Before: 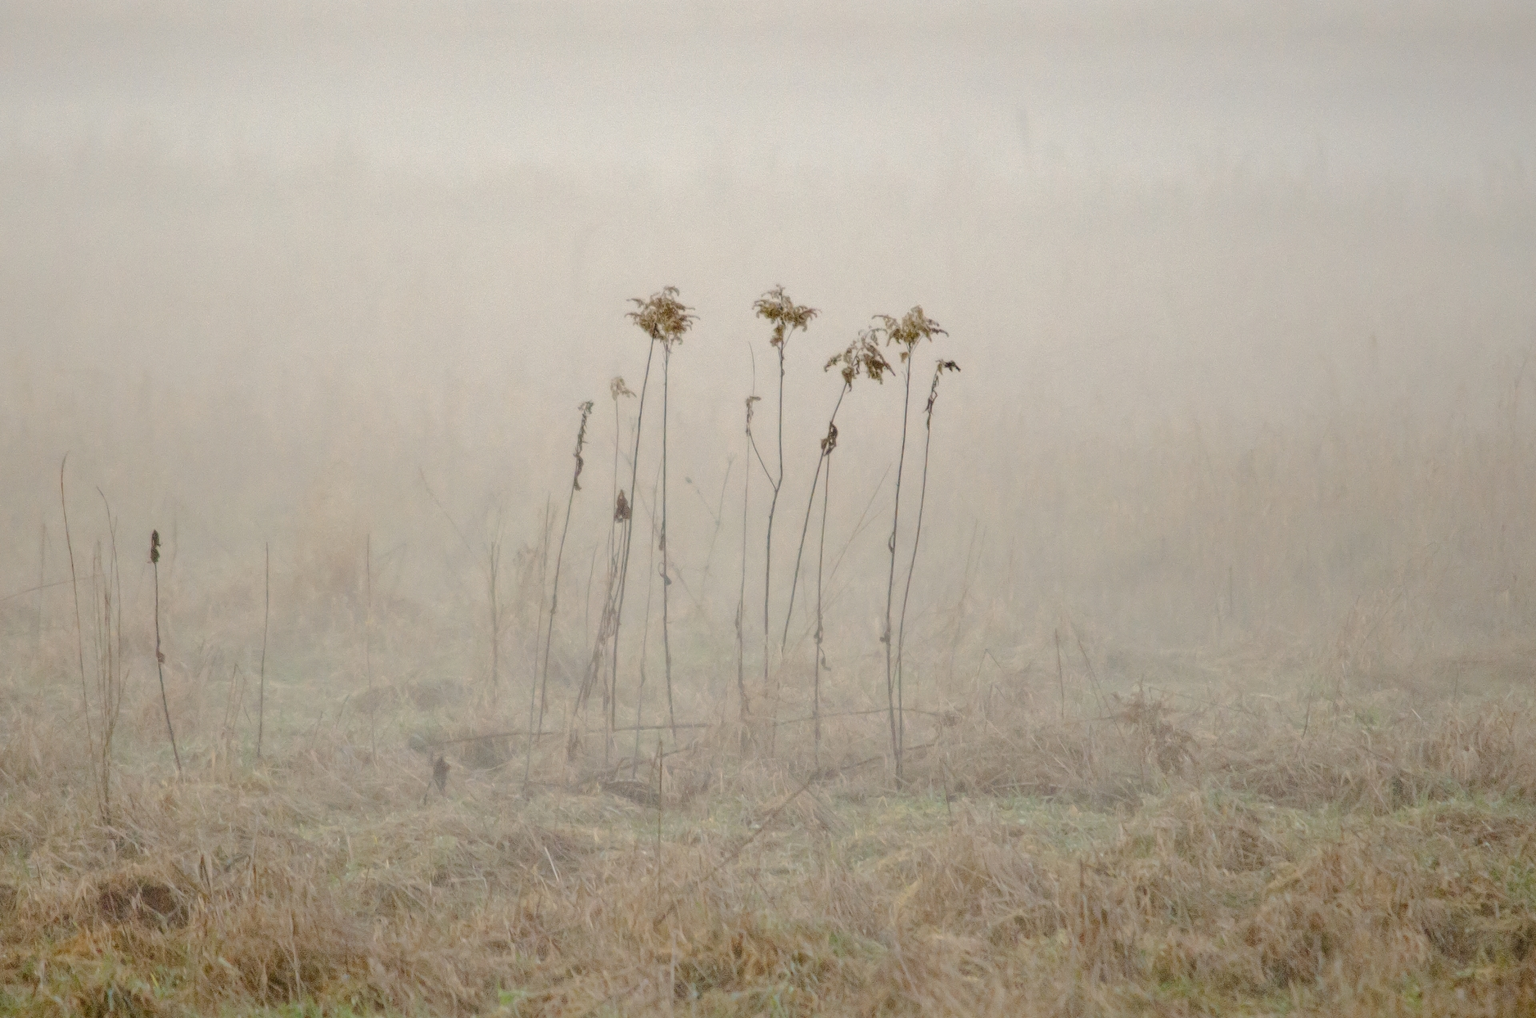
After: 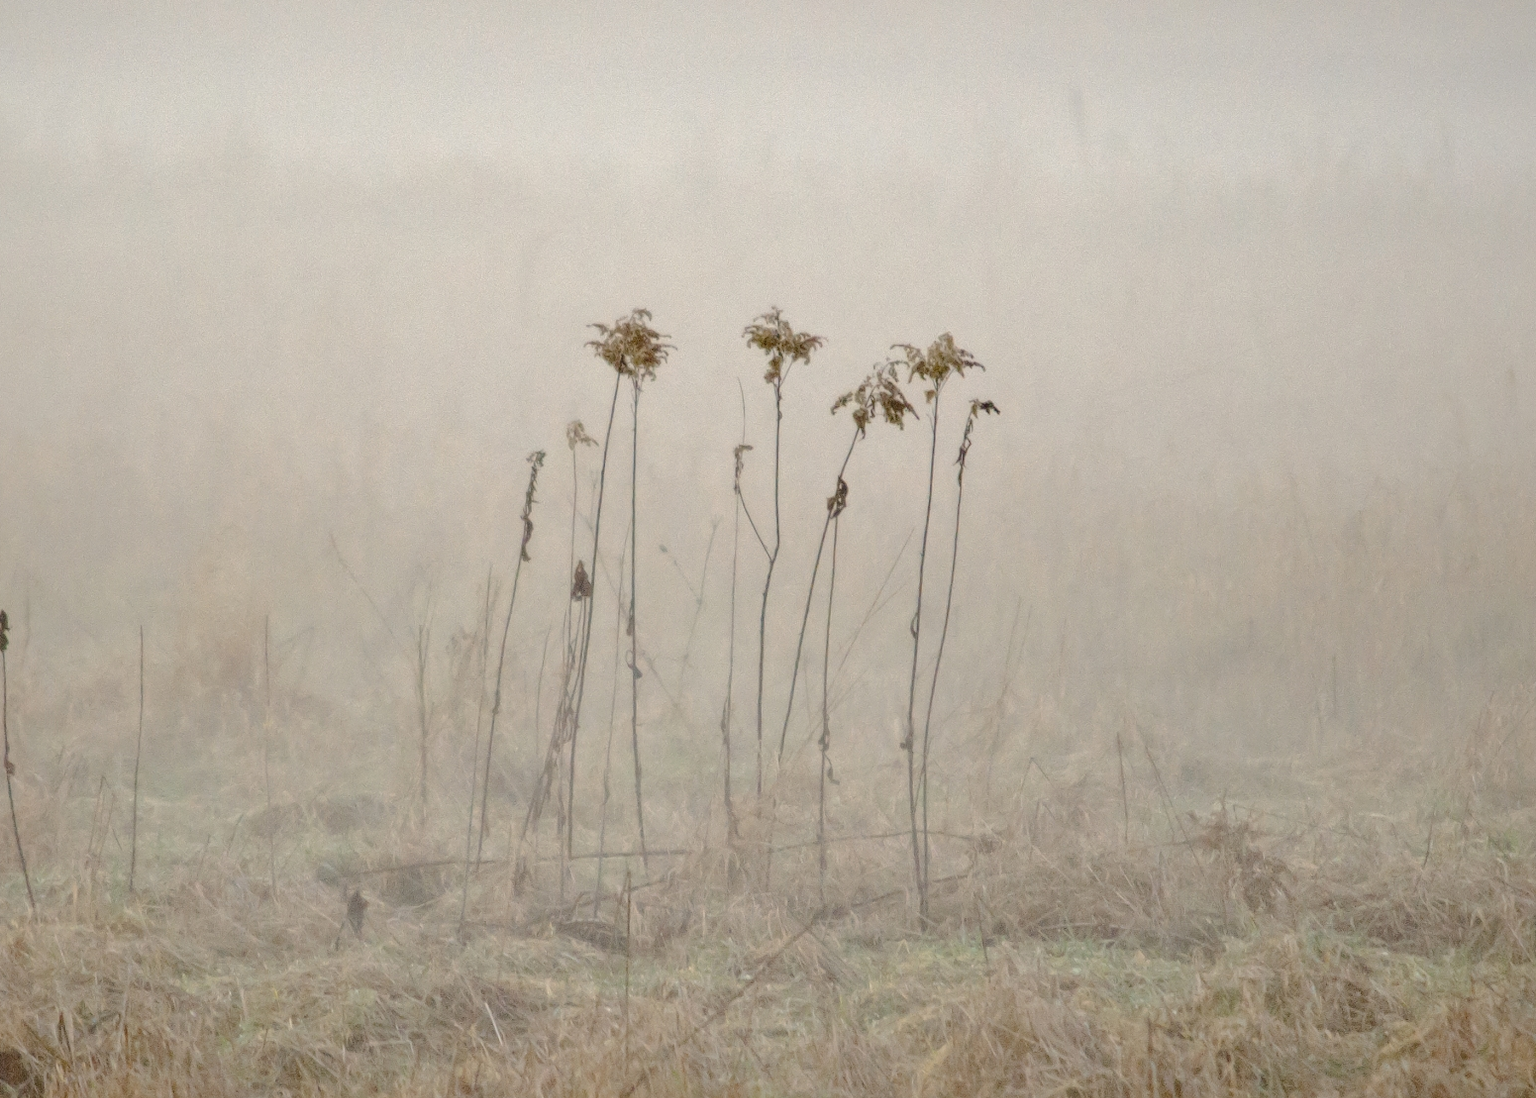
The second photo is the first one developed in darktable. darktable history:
crop: left 10%, top 3.619%, right 9.208%, bottom 9.17%
local contrast: mode bilateral grid, contrast 20, coarseness 49, detail 119%, midtone range 0.2
